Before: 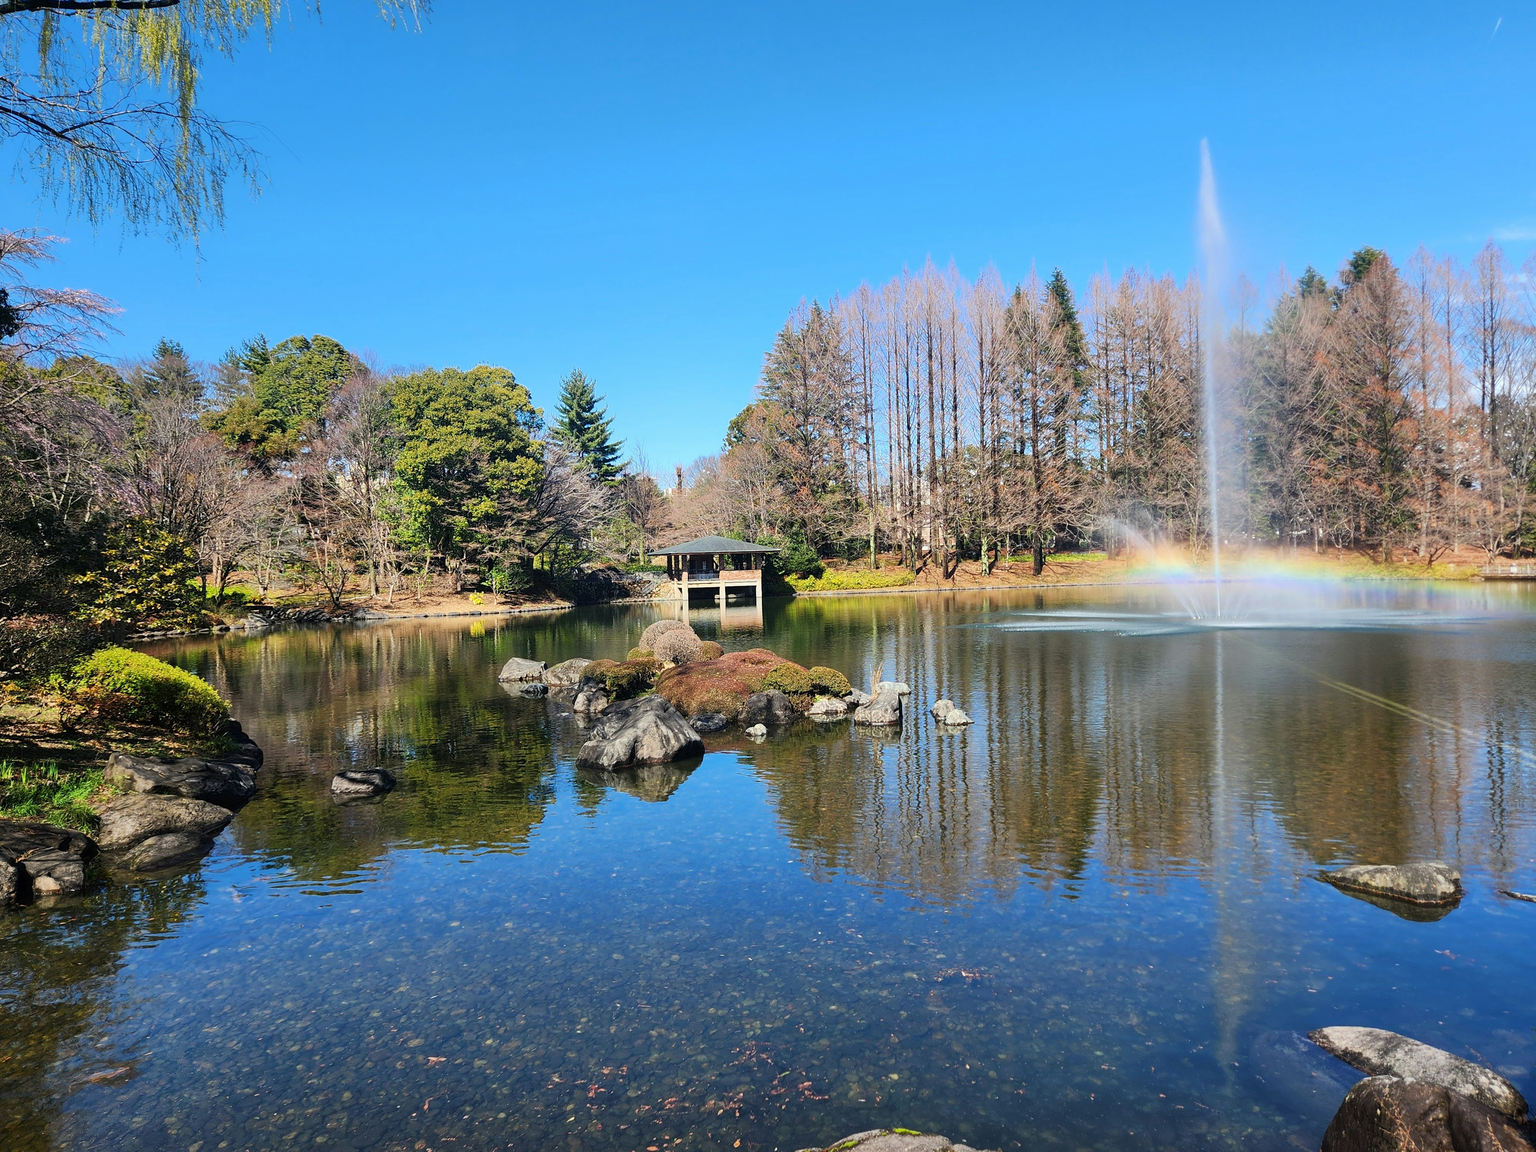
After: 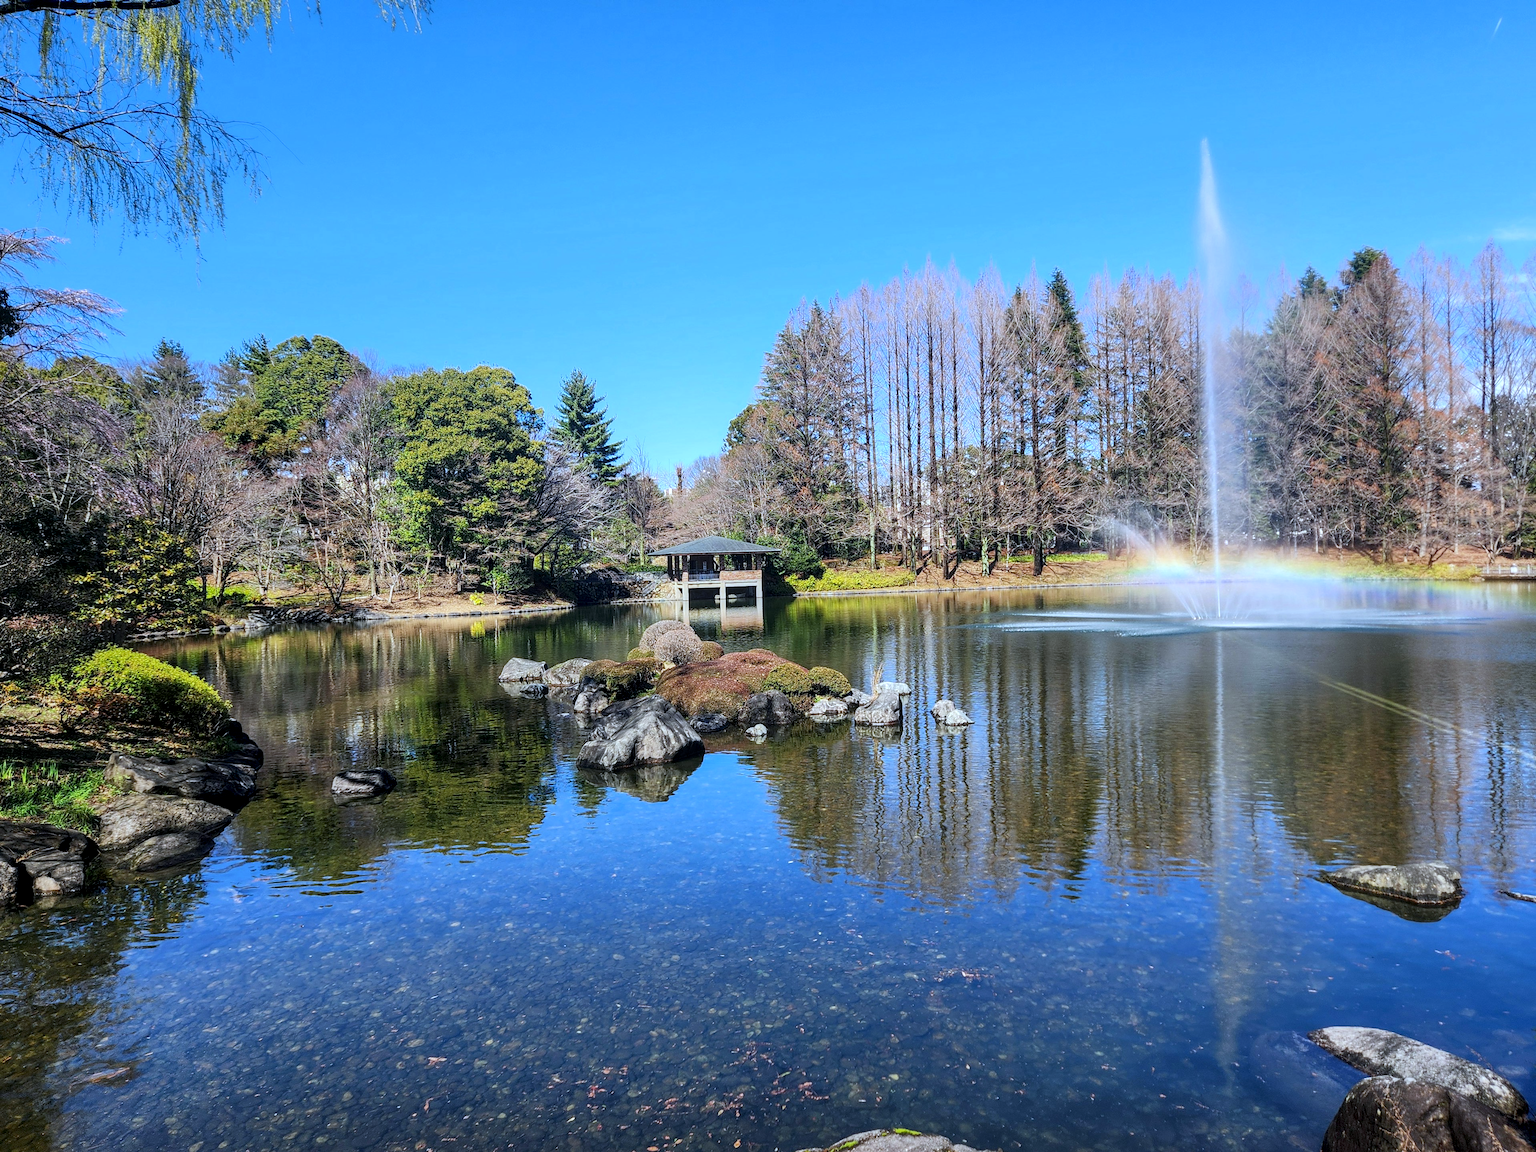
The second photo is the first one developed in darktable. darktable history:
white balance: red 0.926, green 1.003, blue 1.133
local contrast: detail 130%
